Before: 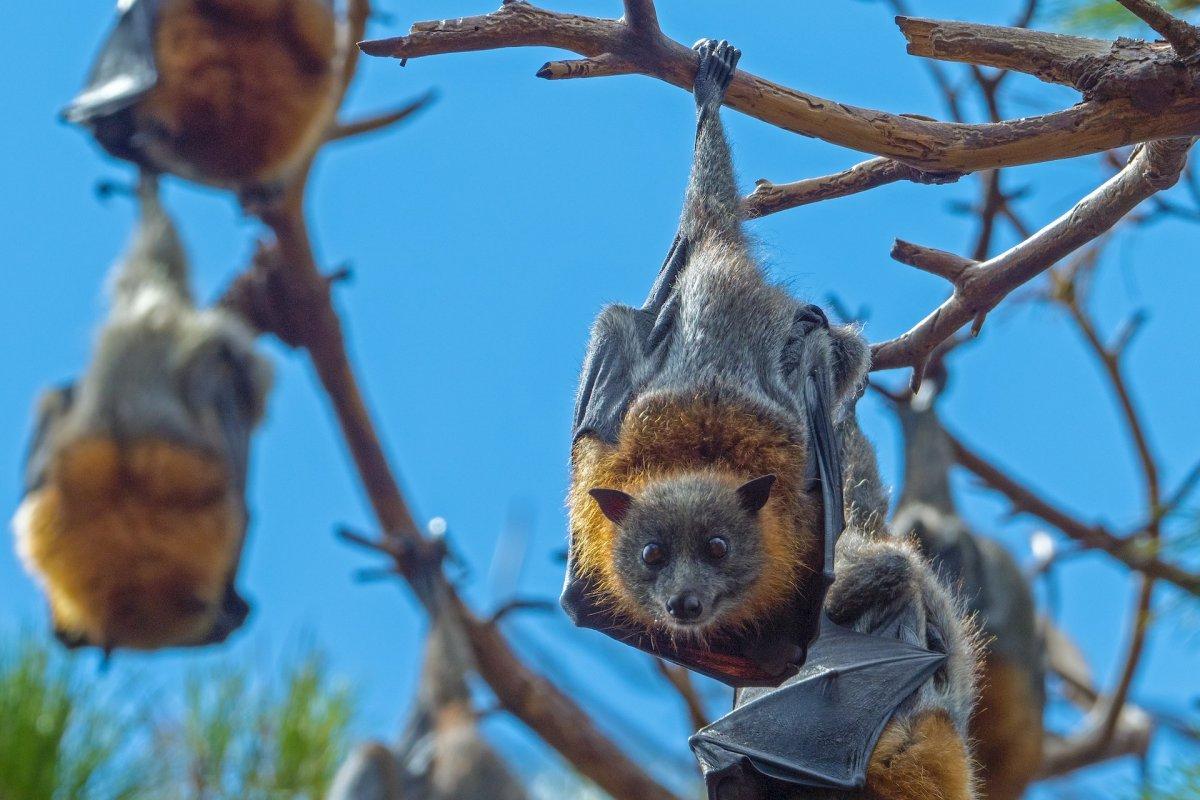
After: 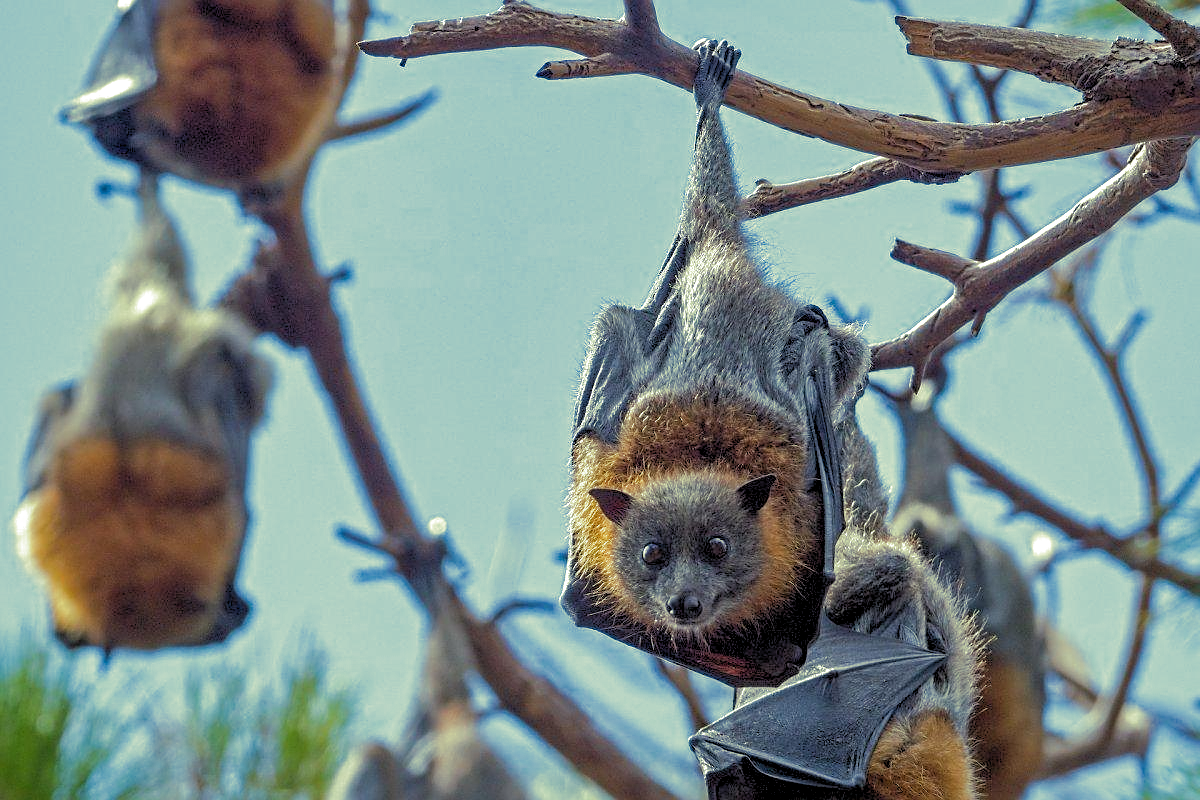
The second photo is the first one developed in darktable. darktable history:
split-toning: shadows › hue 290.82°, shadows › saturation 0.34, highlights › saturation 0.38, balance 0, compress 50%
rgb levels: levels [[0.01, 0.419, 0.839], [0, 0.5, 1], [0, 0.5, 1]]
shadows and highlights: shadows 40, highlights -60
sharpen: on, module defaults
